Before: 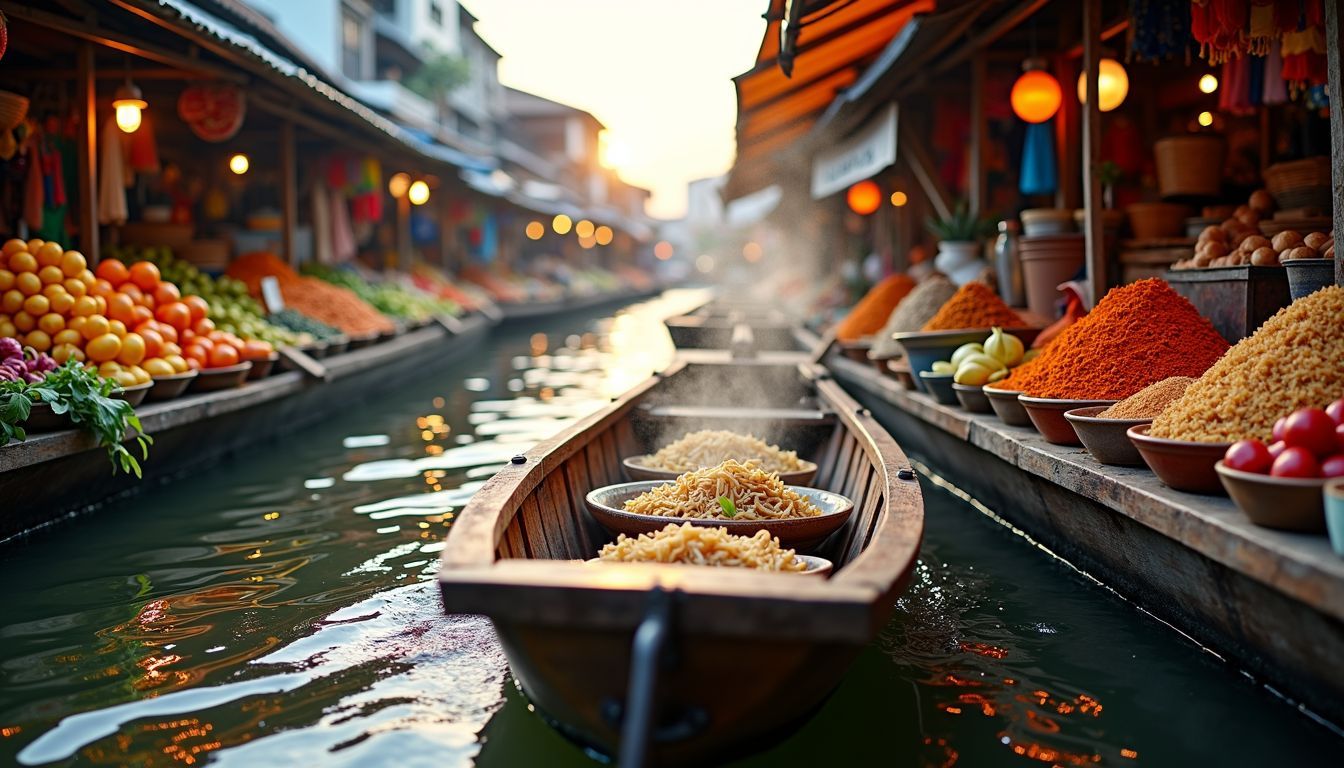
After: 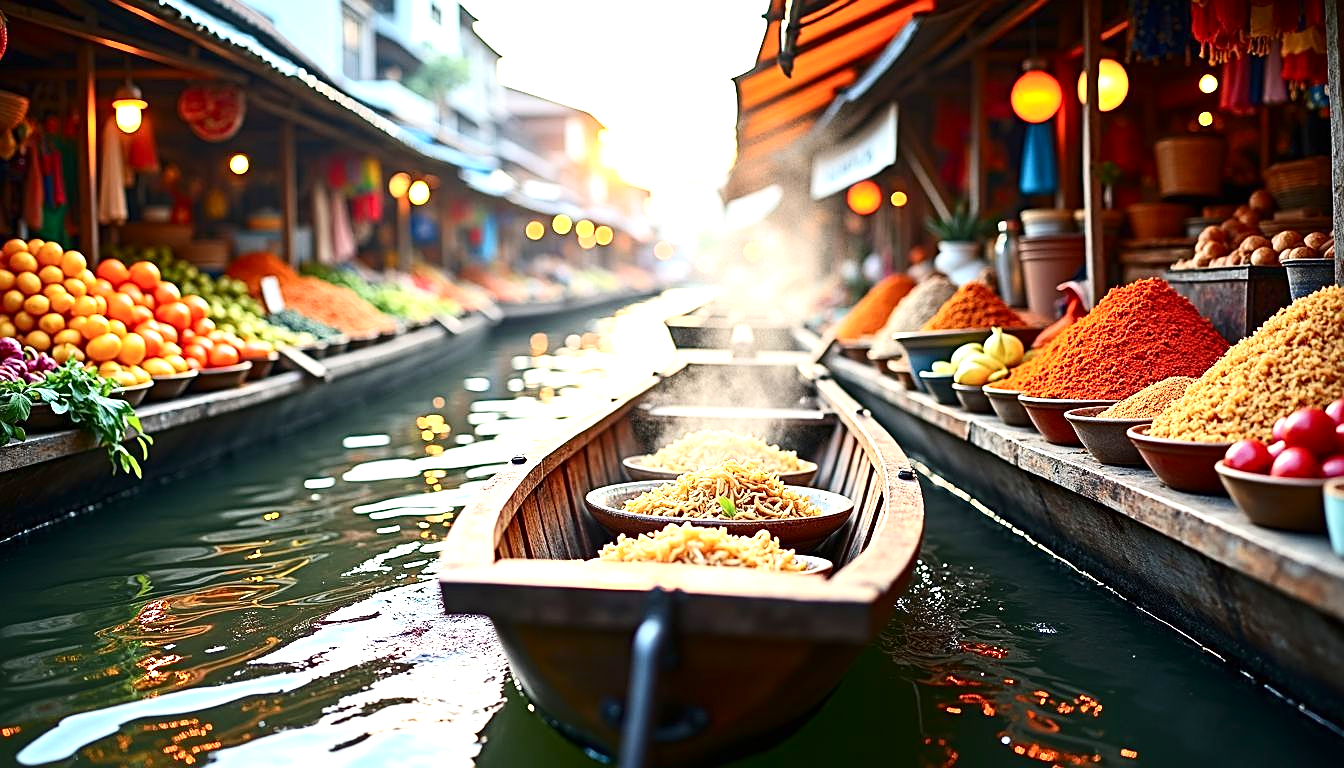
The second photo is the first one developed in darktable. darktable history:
exposure: black level correction 0, exposure 1.2 EV, compensate highlight preservation false
sharpen: on, module defaults
contrast brightness saturation: contrast 0.22
